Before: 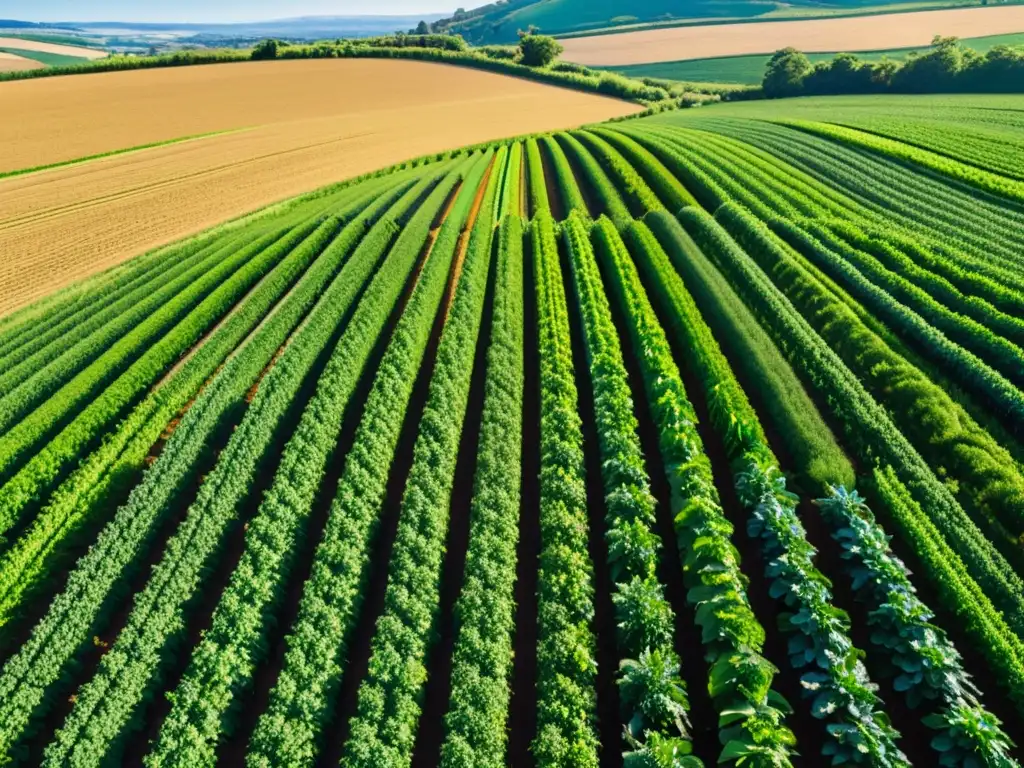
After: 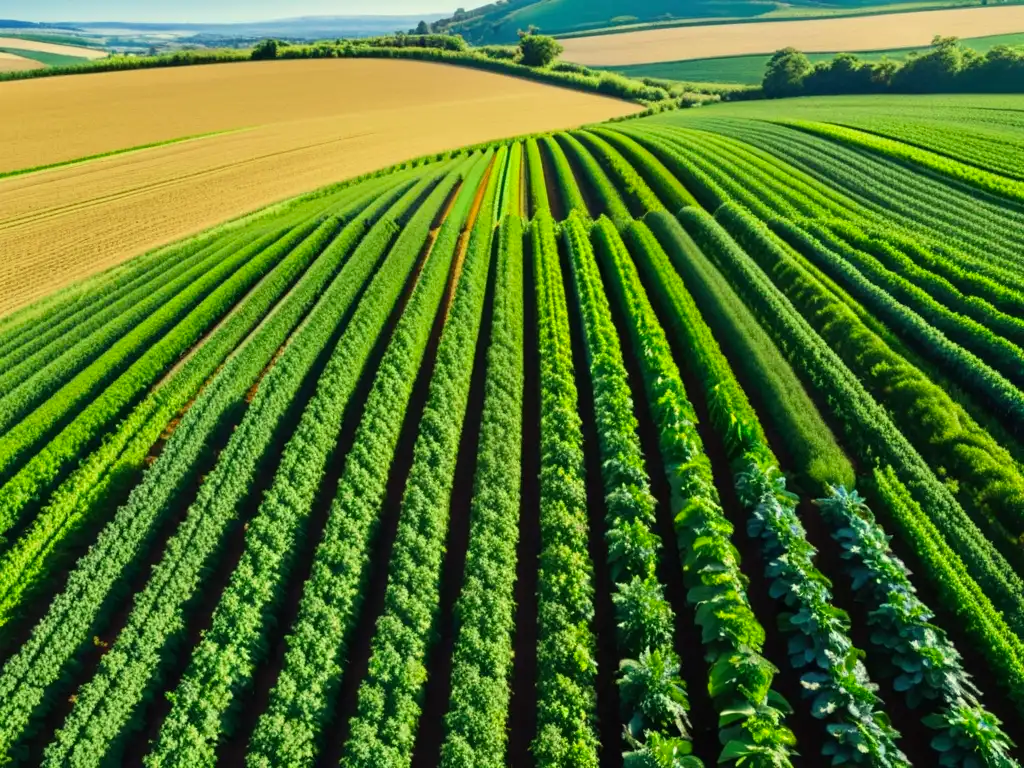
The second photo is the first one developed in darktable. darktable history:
color correction: highlights a* -5.91, highlights b* 11.22
